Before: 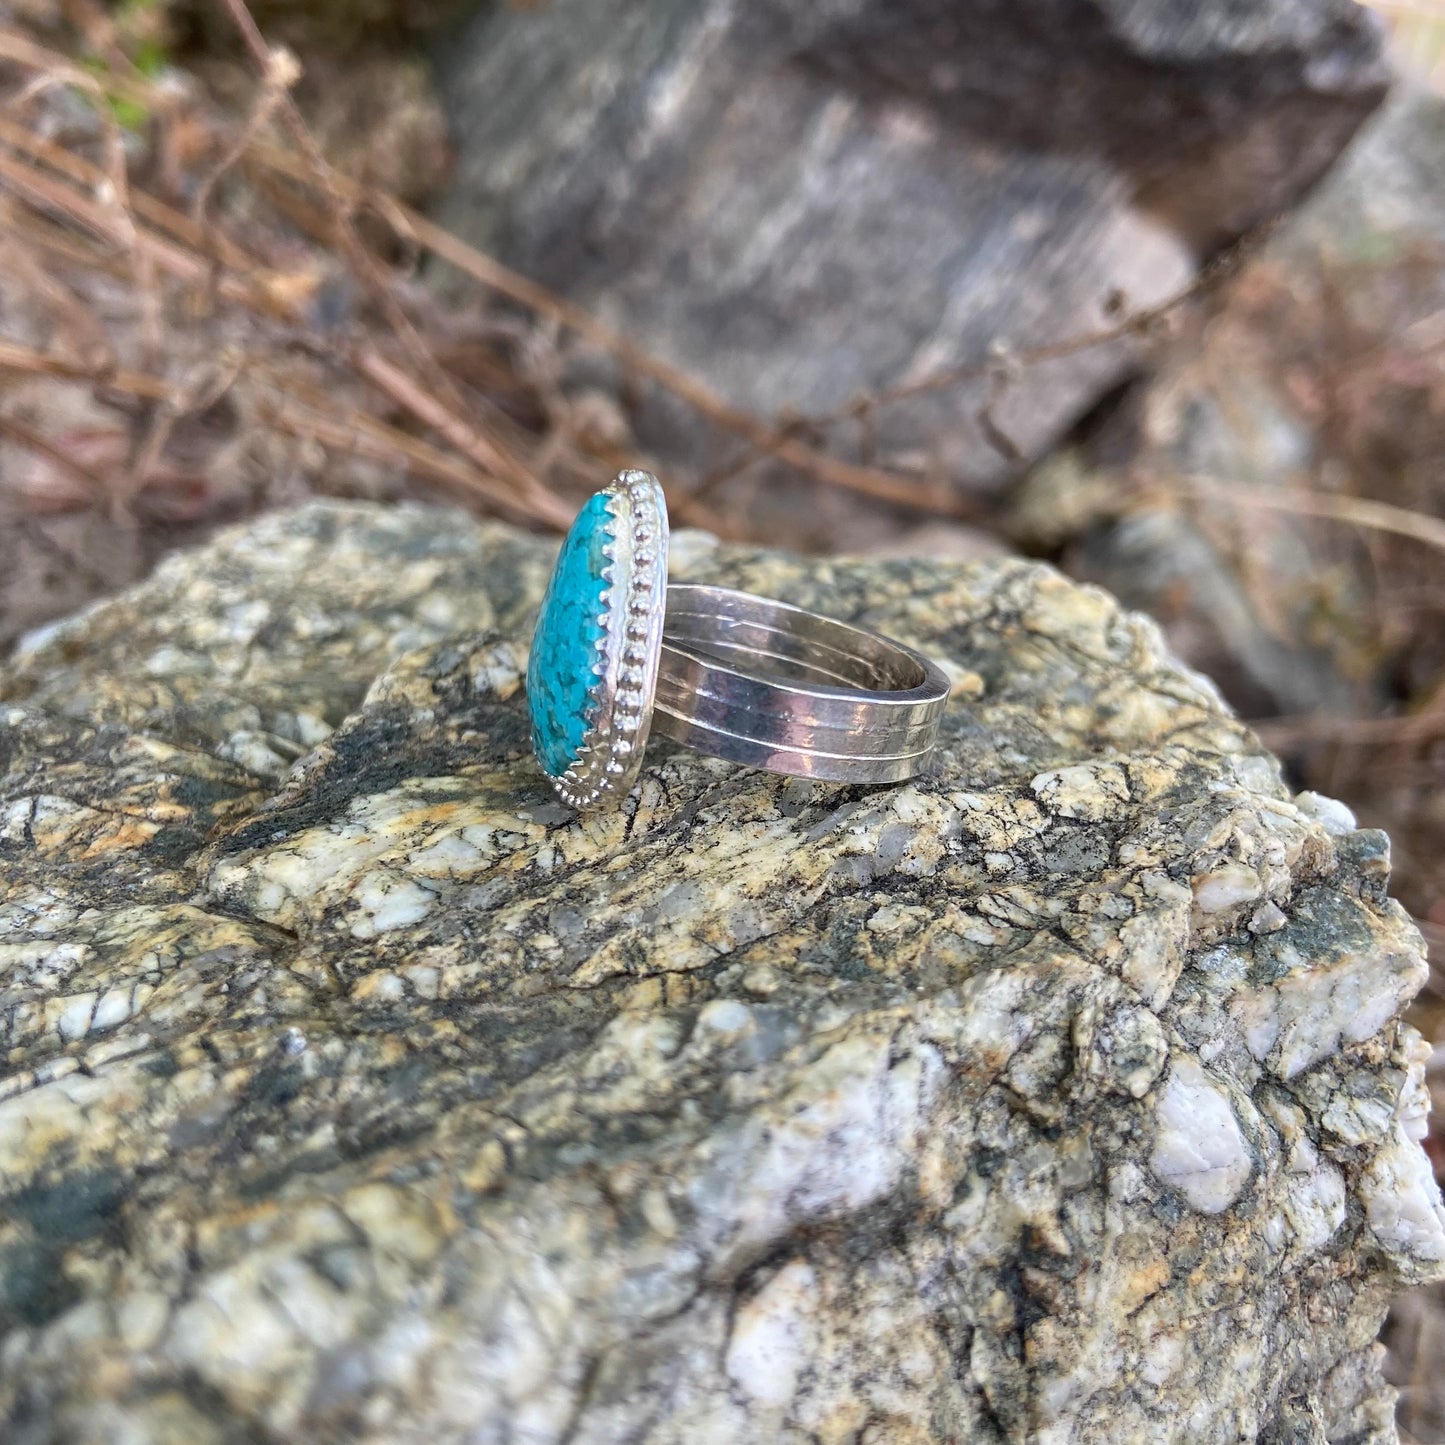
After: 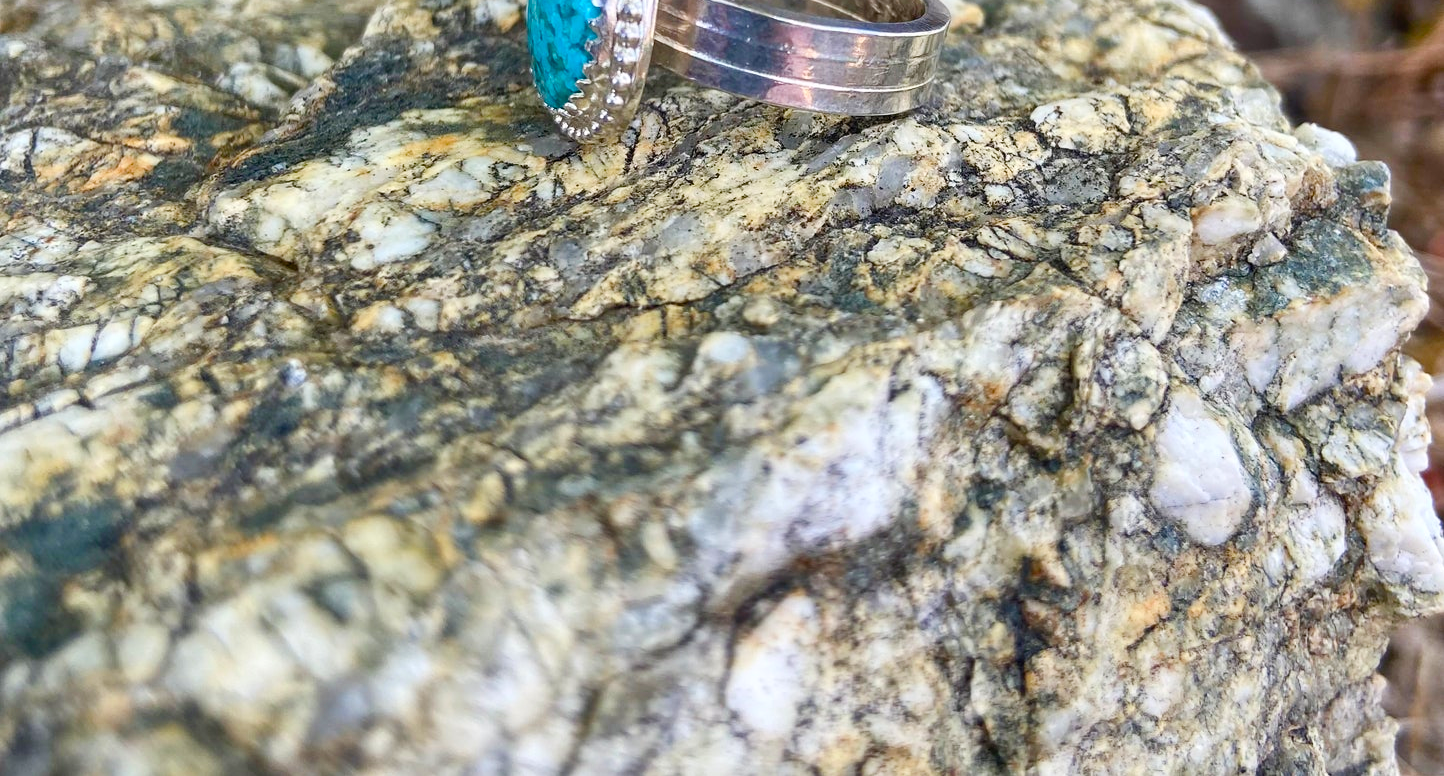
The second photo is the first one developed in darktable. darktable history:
tone equalizer: -8 EV 0.25 EV, -7 EV 0.417 EV, -6 EV 0.417 EV, -5 EV 0.25 EV, -3 EV -0.25 EV, -2 EV -0.417 EV, -1 EV -0.417 EV, +0 EV -0.25 EV, edges refinement/feathering 500, mask exposure compensation -1.57 EV, preserve details guided filter
crop and rotate: top 46.237%
contrast brightness saturation: contrast 0.2, brightness 0.16, saturation 0.22
color balance rgb: perceptual saturation grading › highlights -29.58%, perceptual saturation grading › mid-tones 29.47%, perceptual saturation grading › shadows 59.73%, perceptual brilliance grading › global brilliance -17.79%, perceptual brilliance grading › highlights 28.73%, global vibrance 15.44%
